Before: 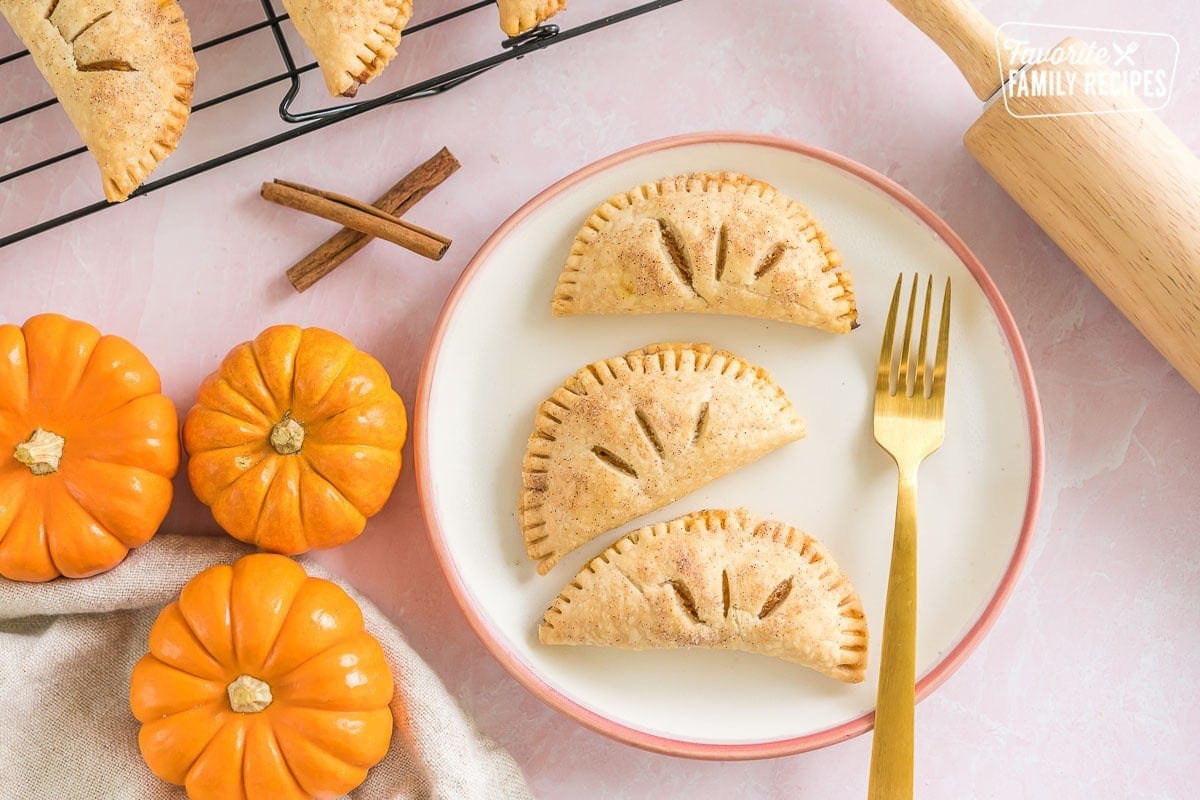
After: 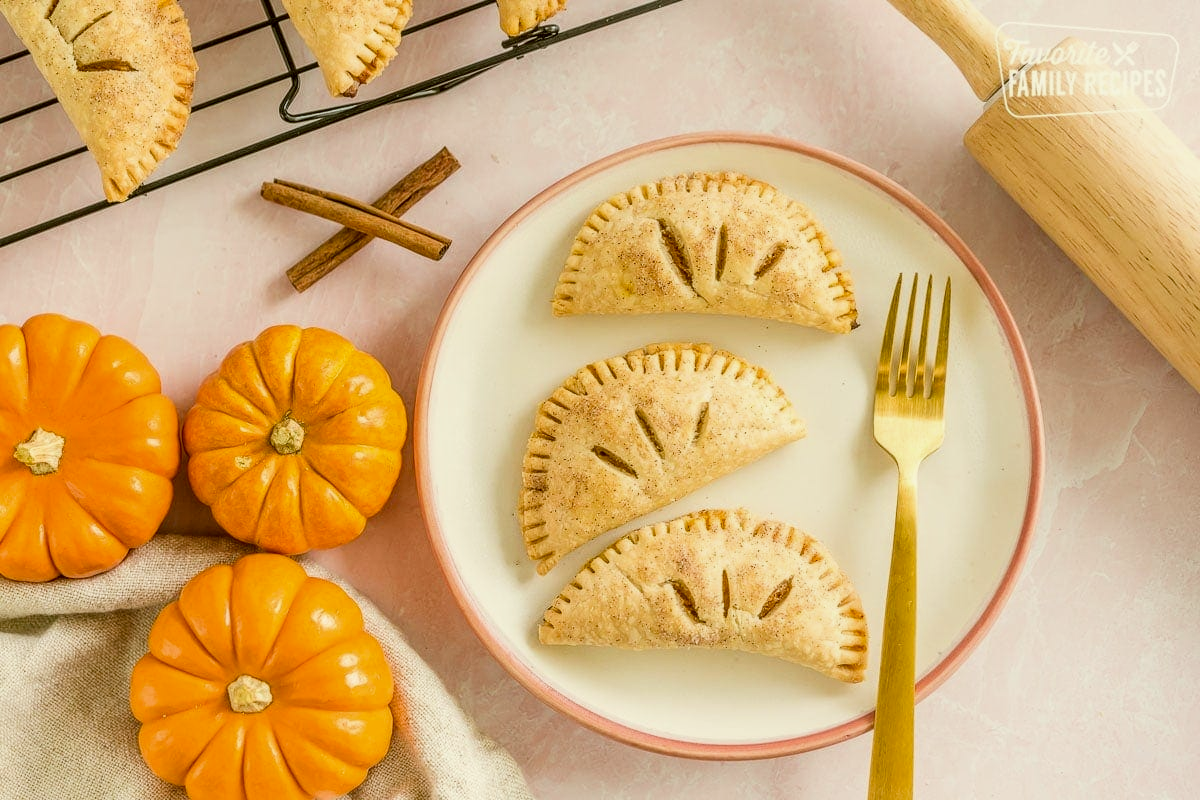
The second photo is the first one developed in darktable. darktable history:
color correction: highlights a* -1.76, highlights b* 9.97, shadows a* 0.34, shadows b* 18.87
filmic rgb: black relative exposure -11.4 EV, white relative exposure 3.23 EV, hardness 6.72
local contrast: detail 130%
